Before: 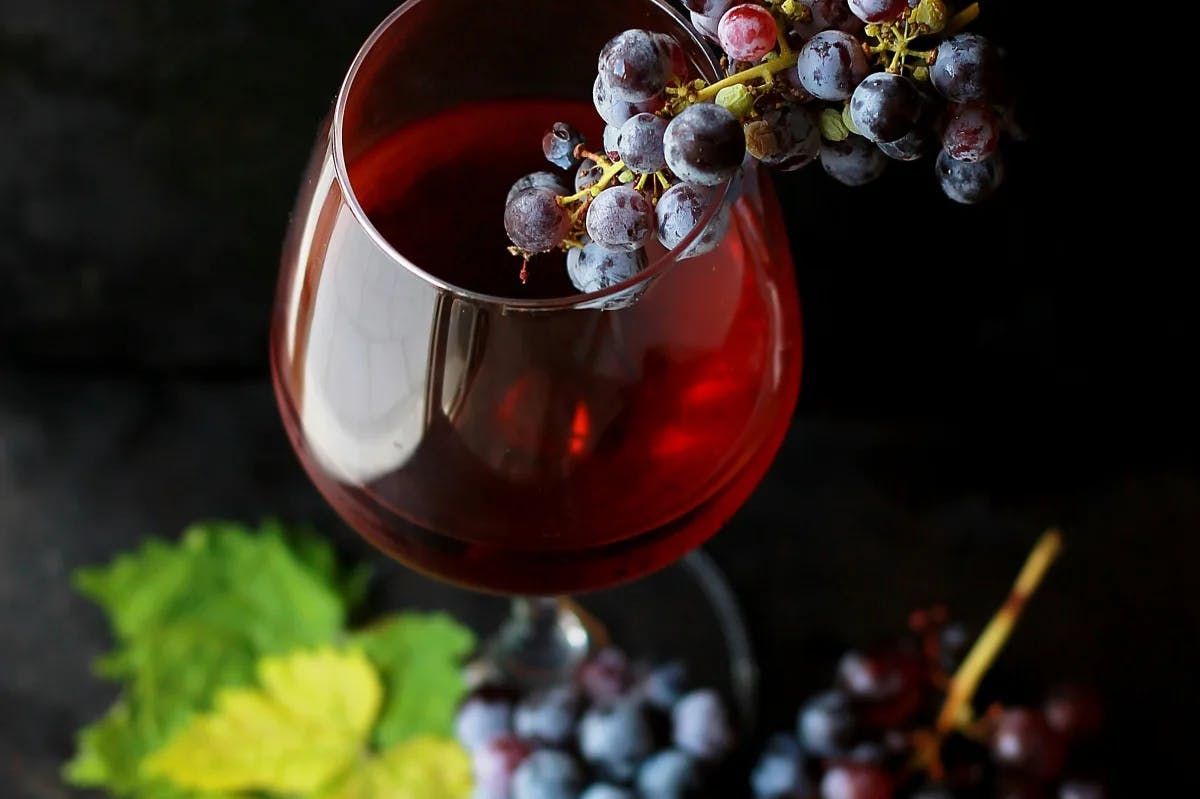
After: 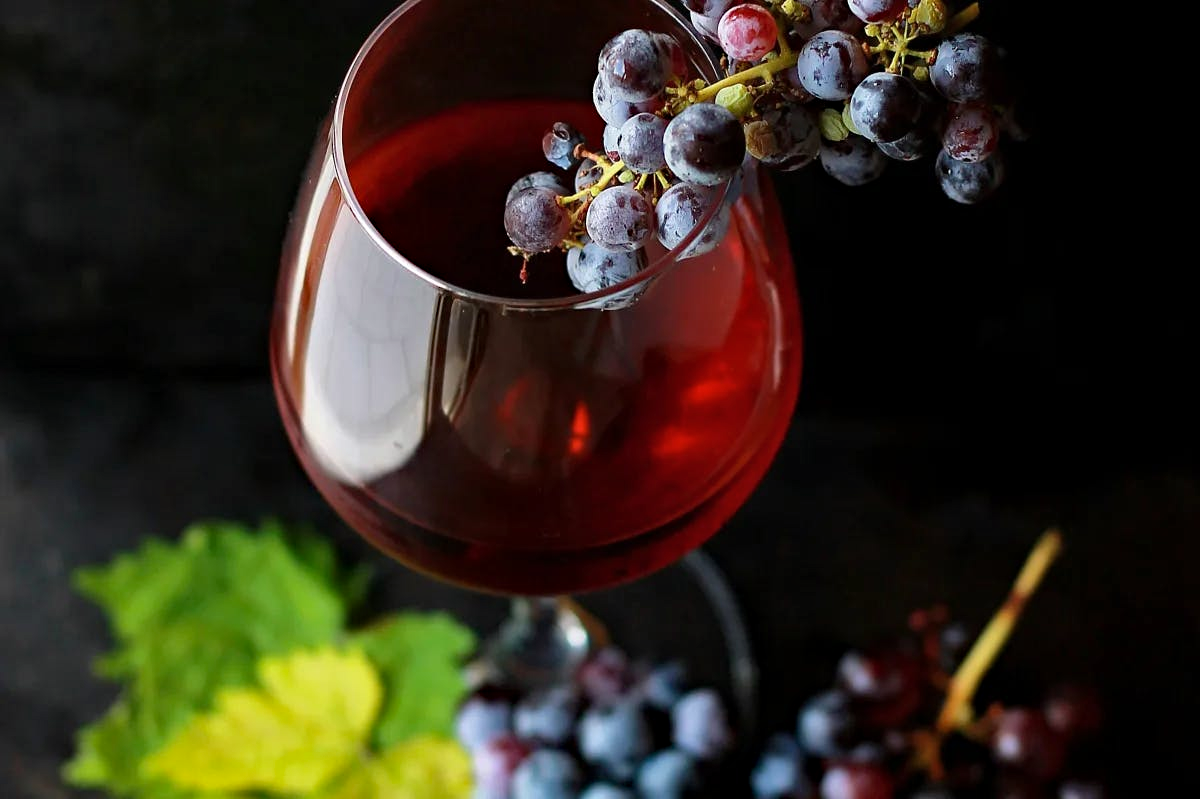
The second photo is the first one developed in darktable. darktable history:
shadows and highlights: shadows 19.52, highlights -83.97, soften with gaussian
haze removal: compatibility mode true, adaptive false
